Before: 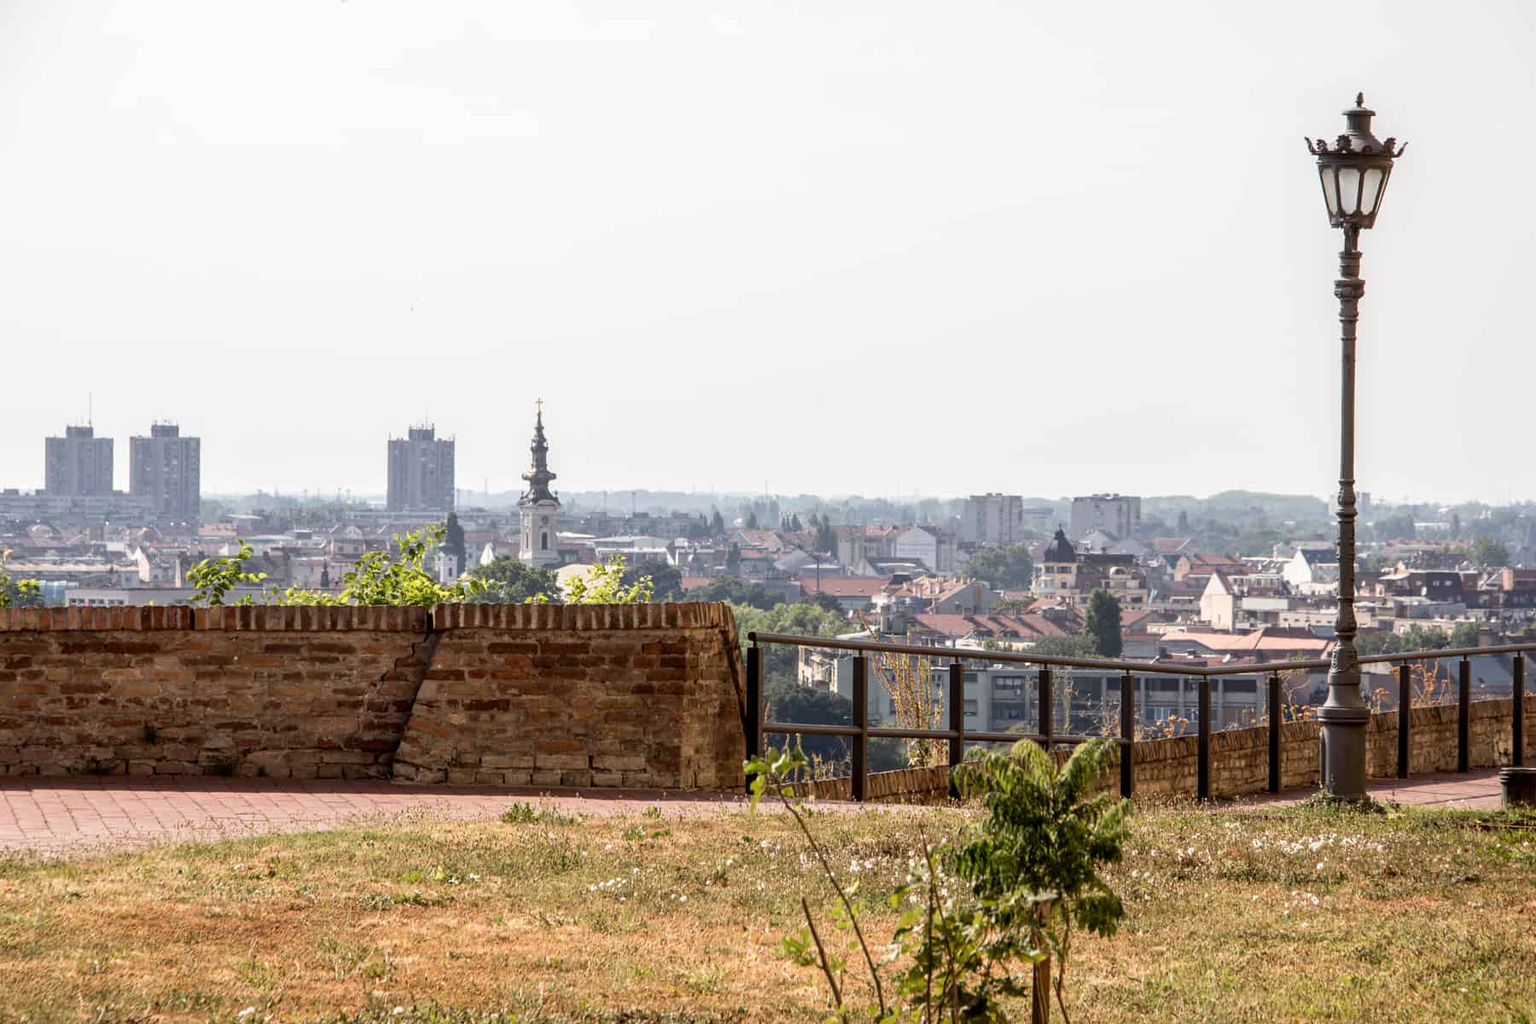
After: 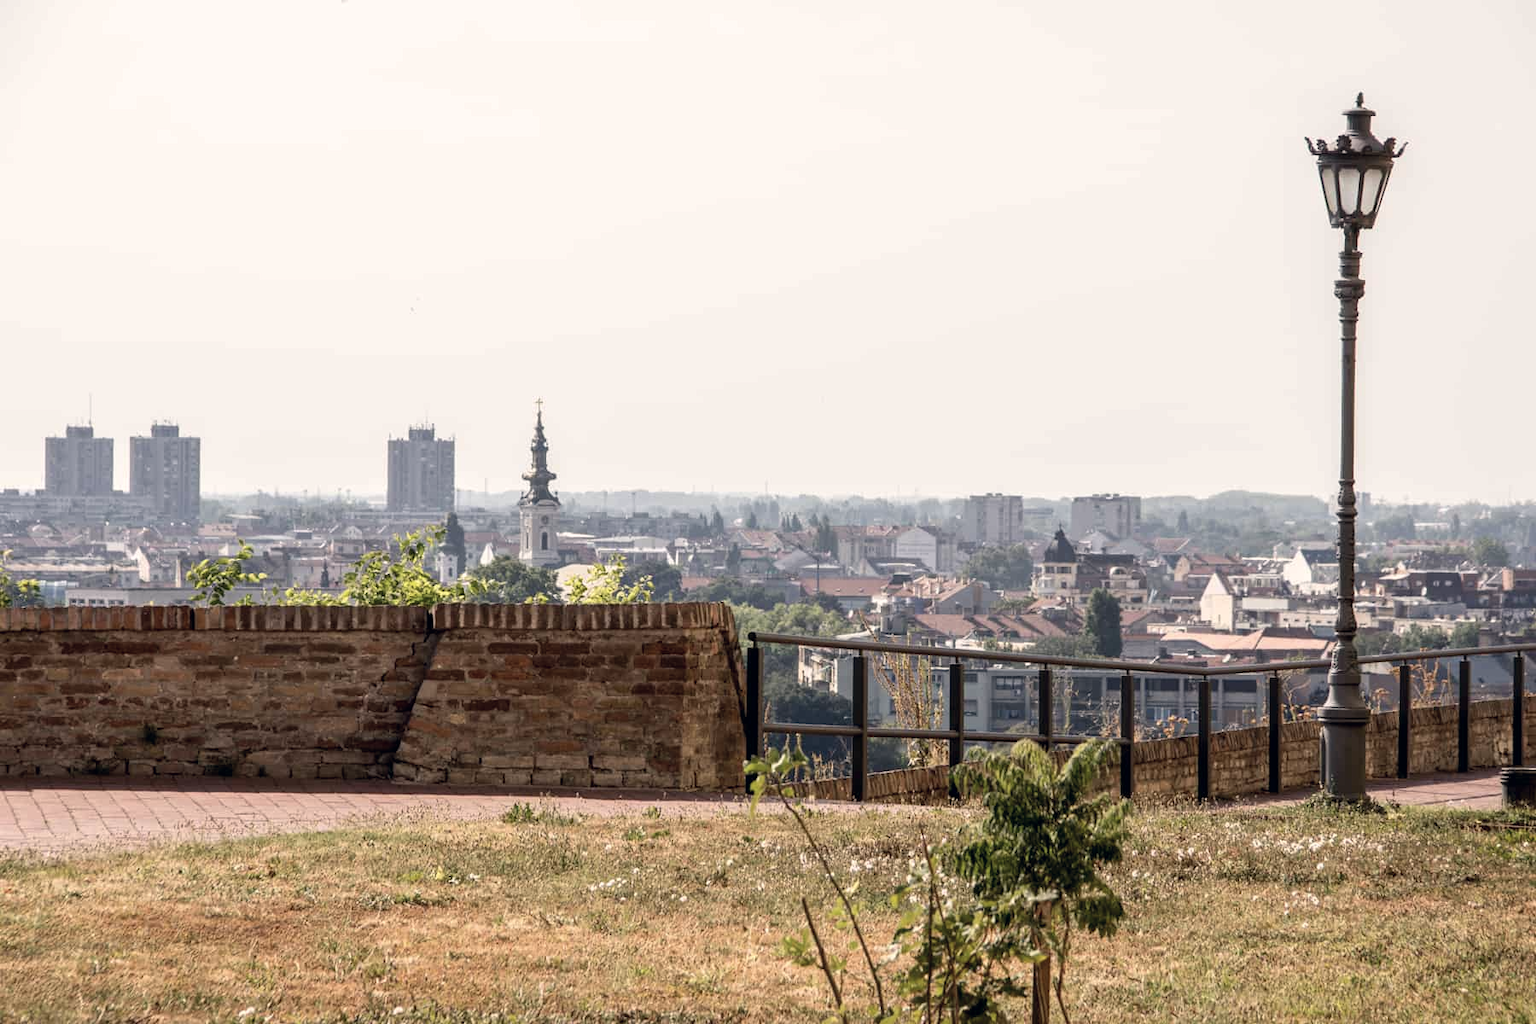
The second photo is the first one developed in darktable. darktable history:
color correction: highlights a* 2.78, highlights b* 5.01, shadows a* -2.13, shadows b* -4.83, saturation 0.769
